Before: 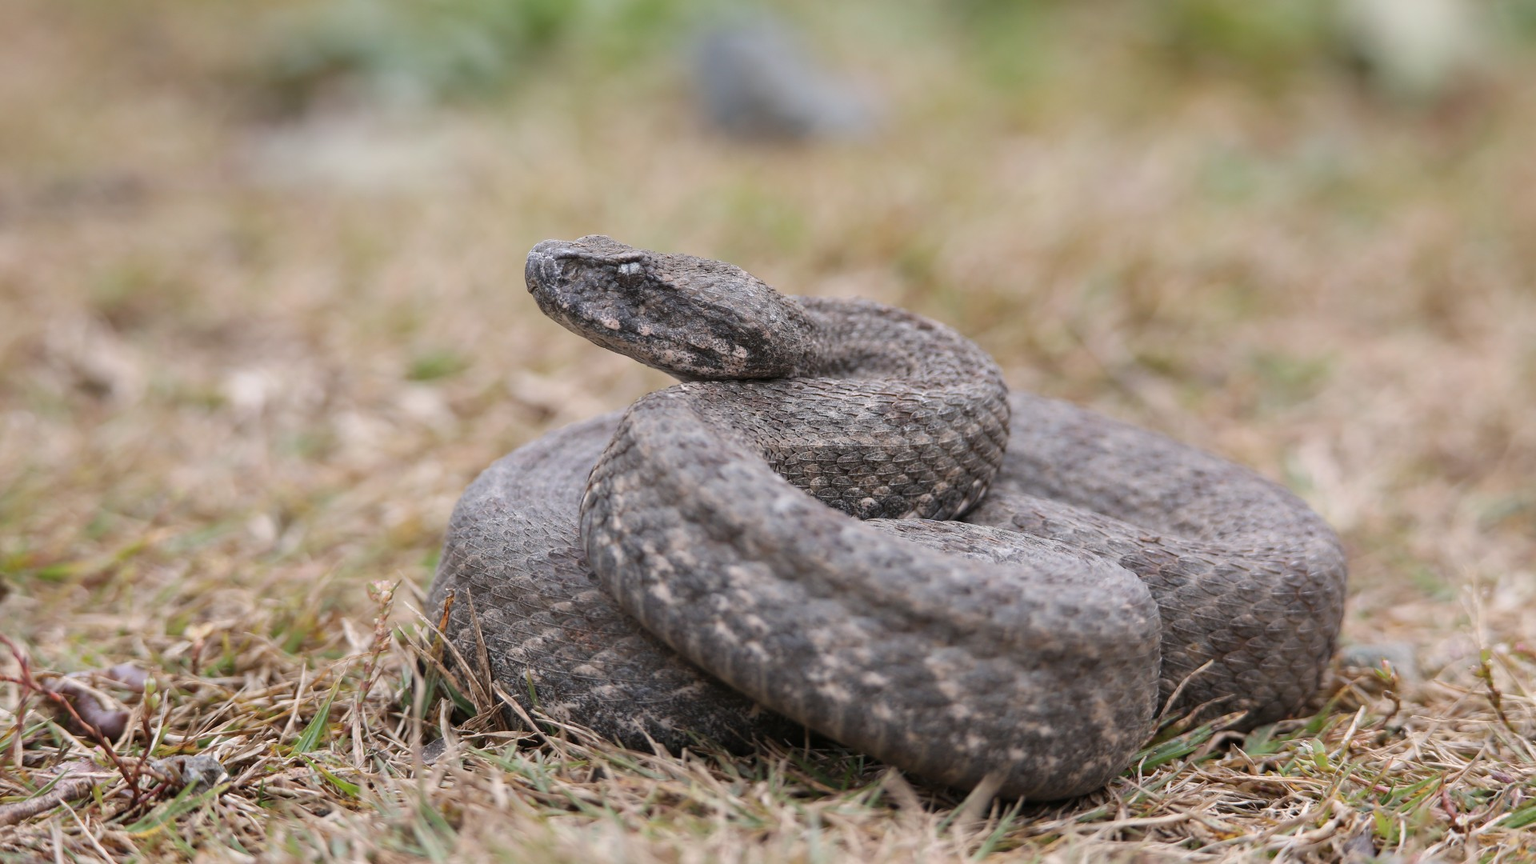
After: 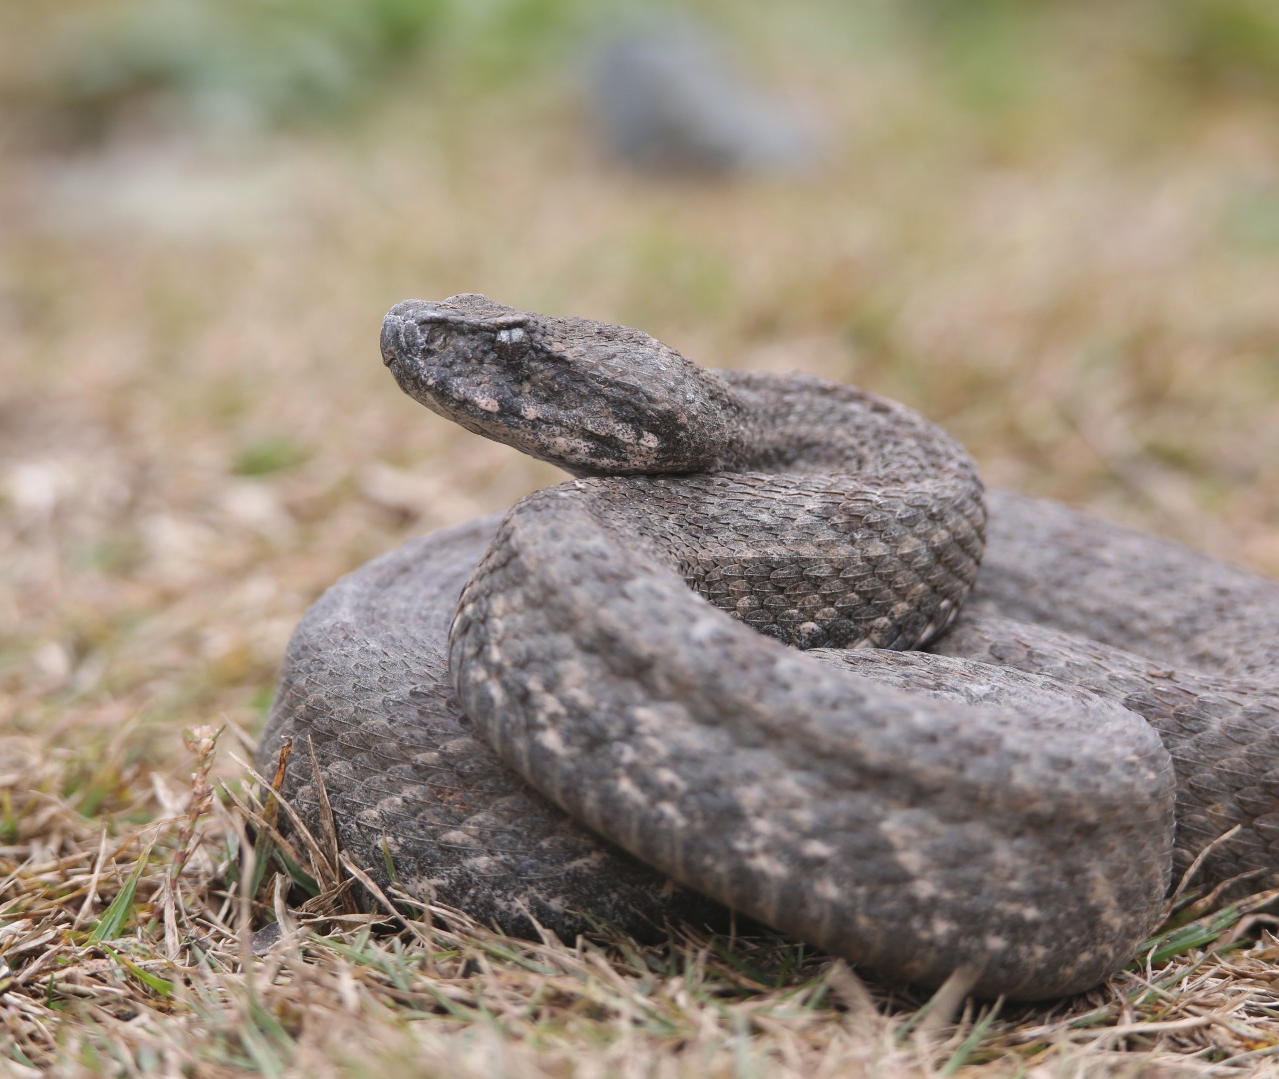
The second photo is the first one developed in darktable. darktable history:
exposure: black level correction -0.005, exposure 0.054 EV, compensate highlight preservation false
crop and rotate: left 14.385%, right 18.948%
